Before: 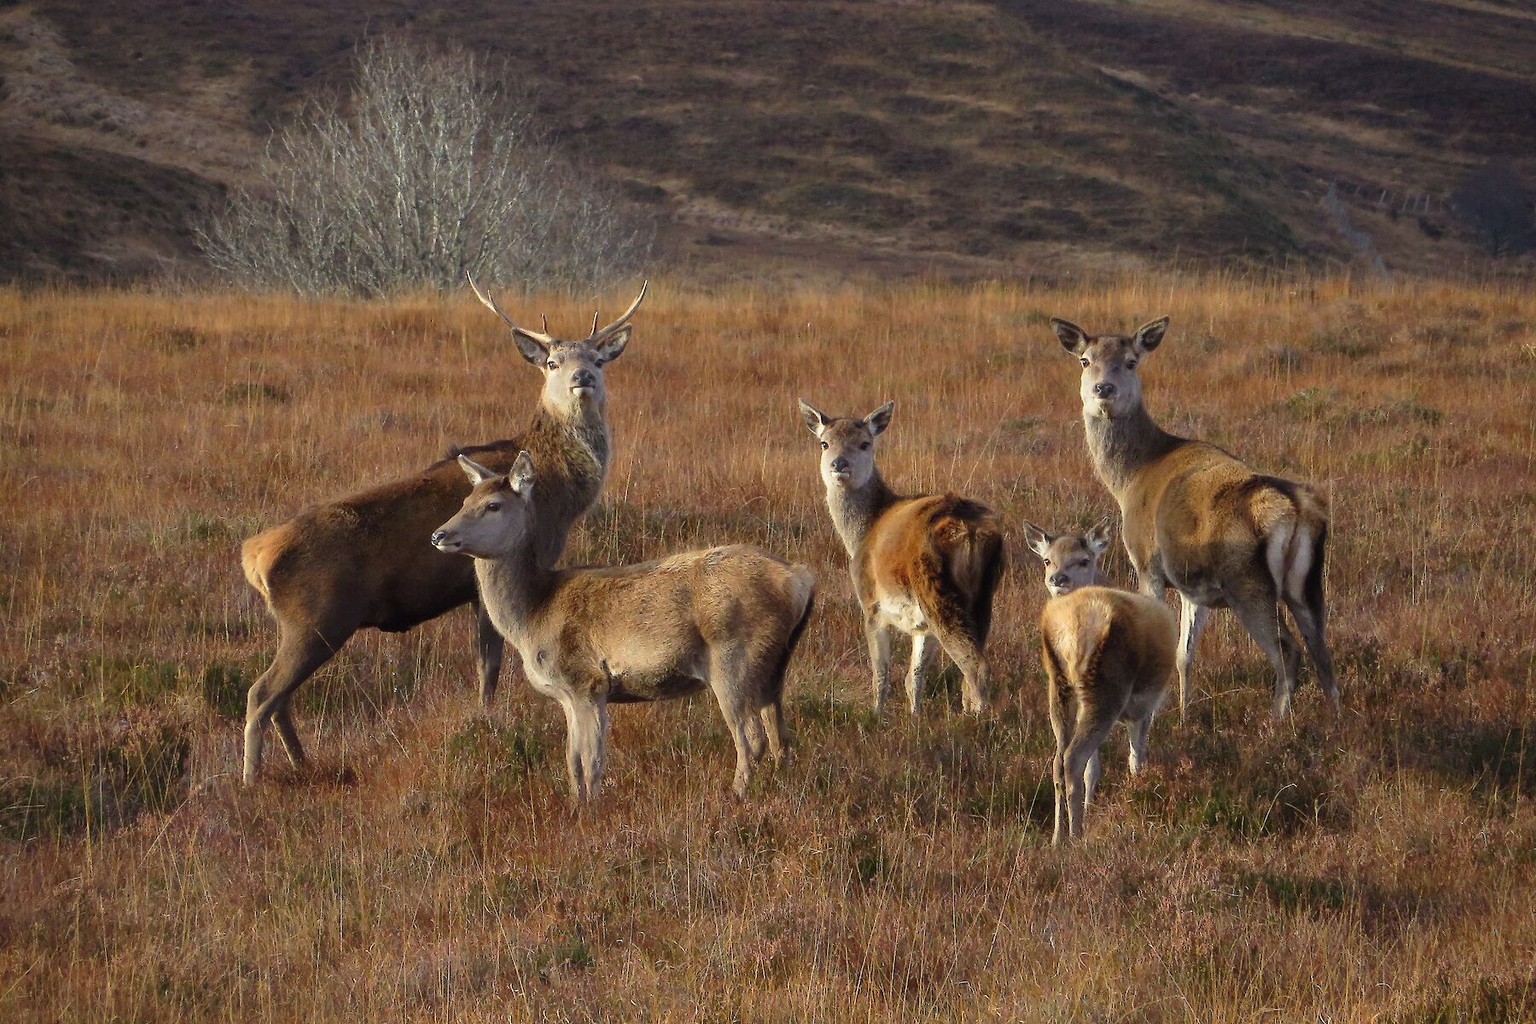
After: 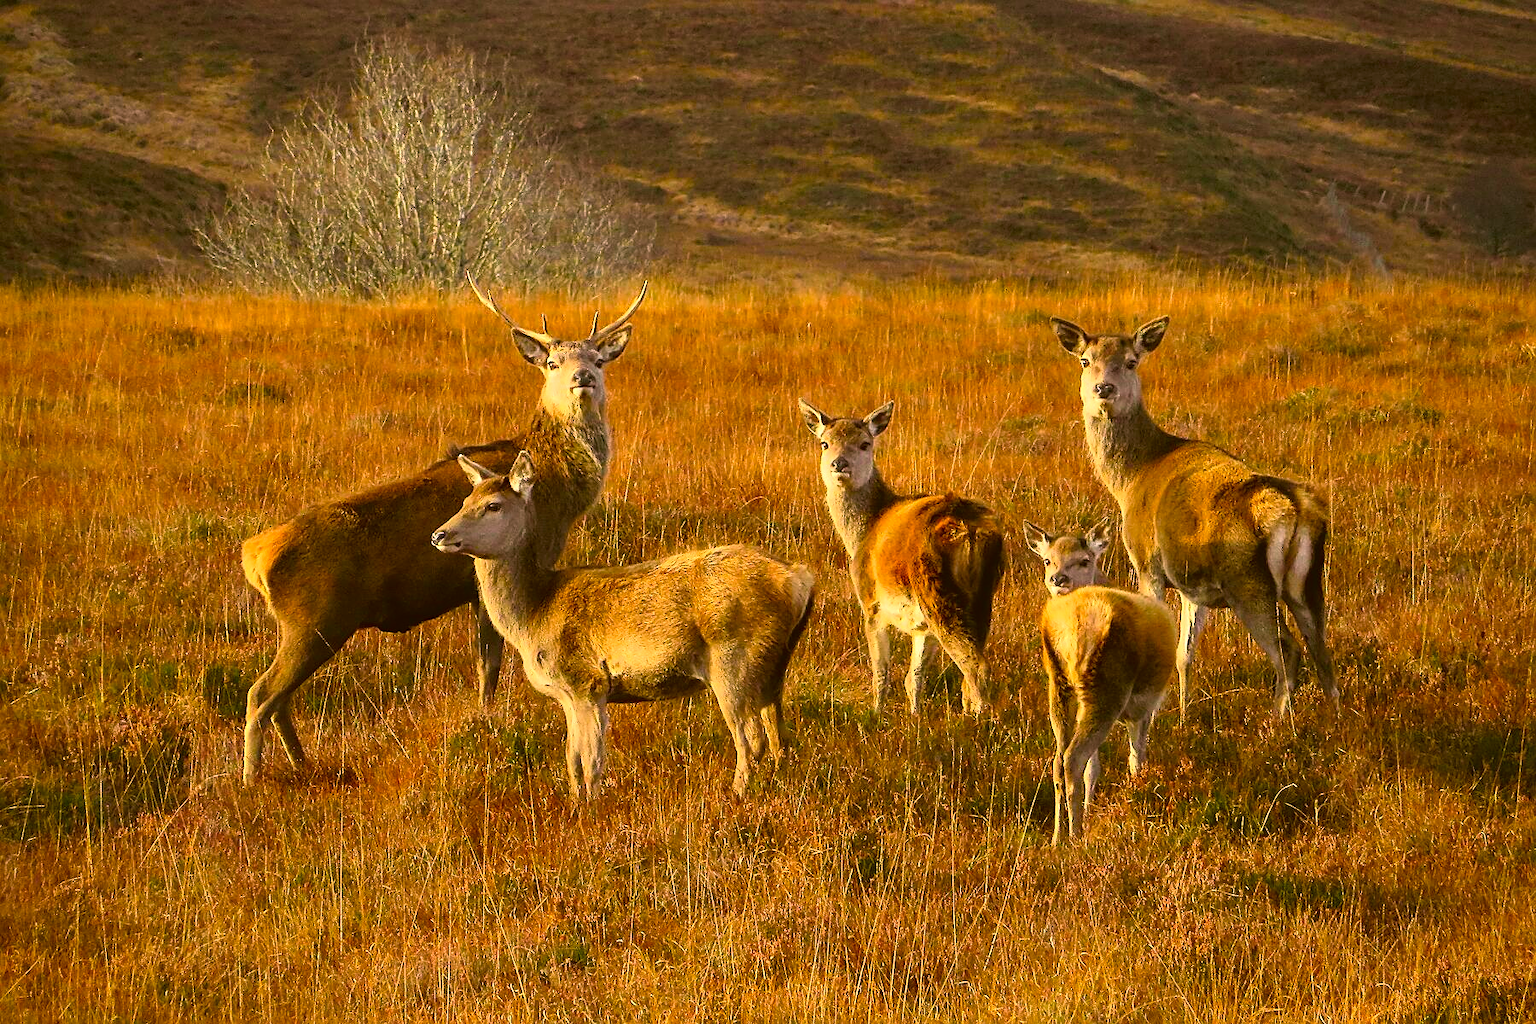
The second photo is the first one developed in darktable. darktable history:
sharpen: on, module defaults
tone curve: curves: ch0 [(0, 0.024) (0.031, 0.027) (0.113, 0.069) (0.198, 0.18) (0.304, 0.303) (0.441, 0.462) (0.557, 0.6) (0.711, 0.79) (0.812, 0.878) (0.927, 0.935) (1, 0.963)]; ch1 [(0, 0) (0.222, 0.2) (0.343, 0.325) (0.45, 0.441) (0.502, 0.501) (0.527, 0.534) (0.55, 0.561) (0.632, 0.656) (0.735, 0.754) (1, 1)]; ch2 [(0, 0) (0.249, 0.222) (0.352, 0.348) (0.424, 0.439) (0.476, 0.482) (0.499, 0.501) (0.517, 0.516) (0.532, 0.544) (0.558, 0.585) (0.596, 0.629) (0.726, 0.745) (0.82, 0.796) (0.998, 0.928)], color space Lab, independent channels, preserve colors none
color balance rgb: highlights gain › chroma 1.395%, highlights gain › hue 51.66°, global offset › luminance 0.475%, perceptual saturation grading › global saturation 25.447%, perceptual brilliance grading › global brilliance 11.68%, global vibrance 20%
color correction: highlights a* 8.55, highlights b* 15.12, shadows a* -0.336, shadows b* 26.07
